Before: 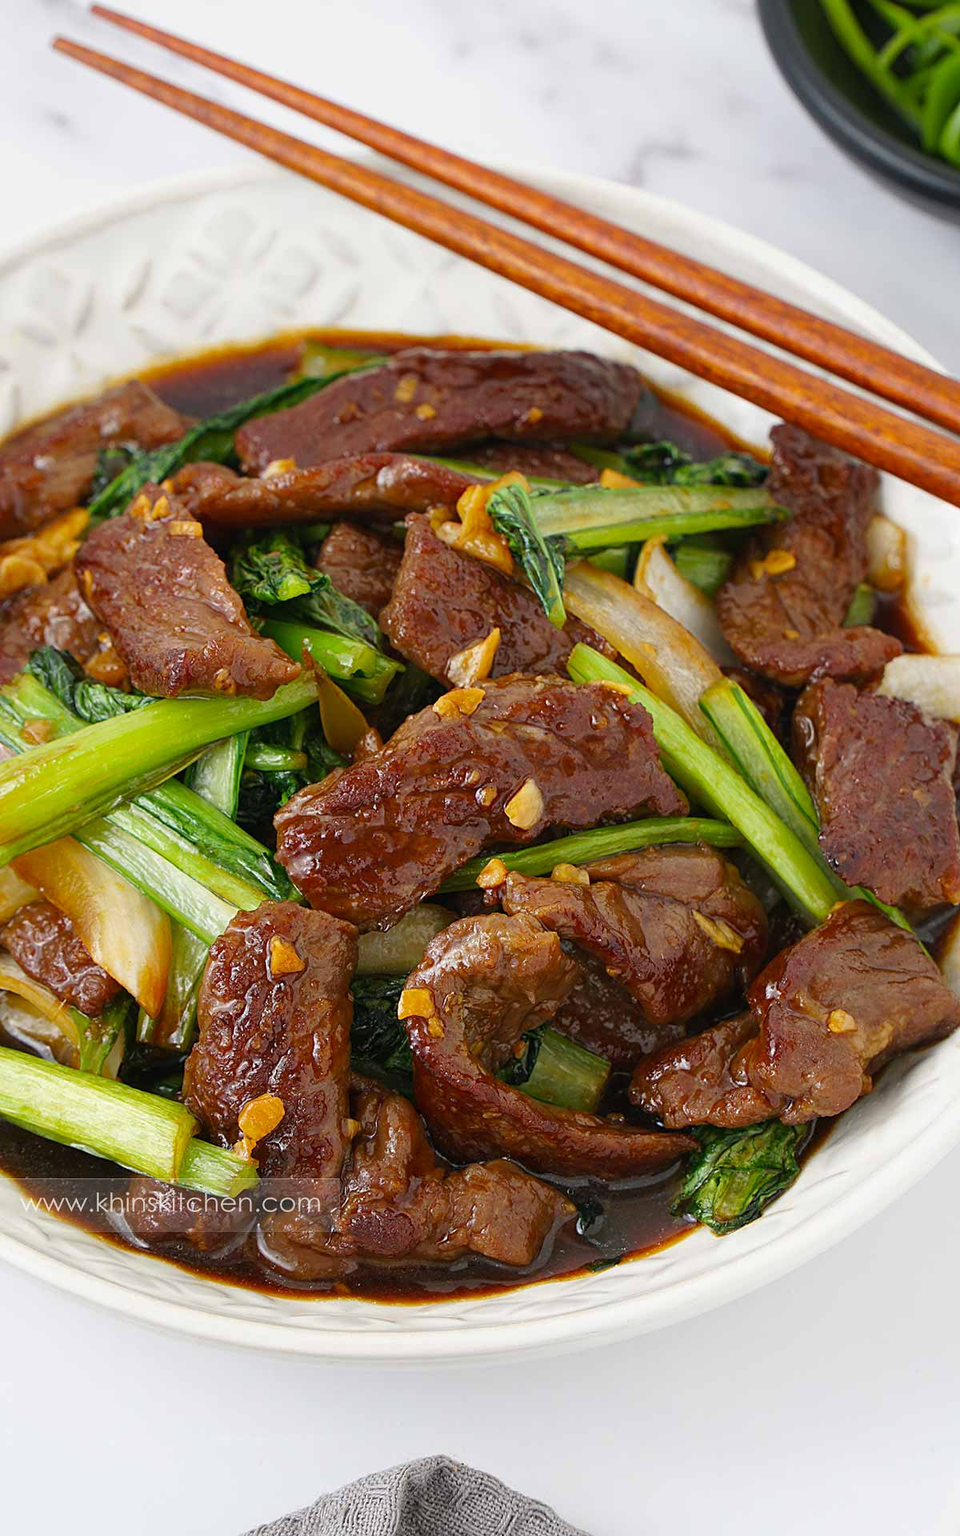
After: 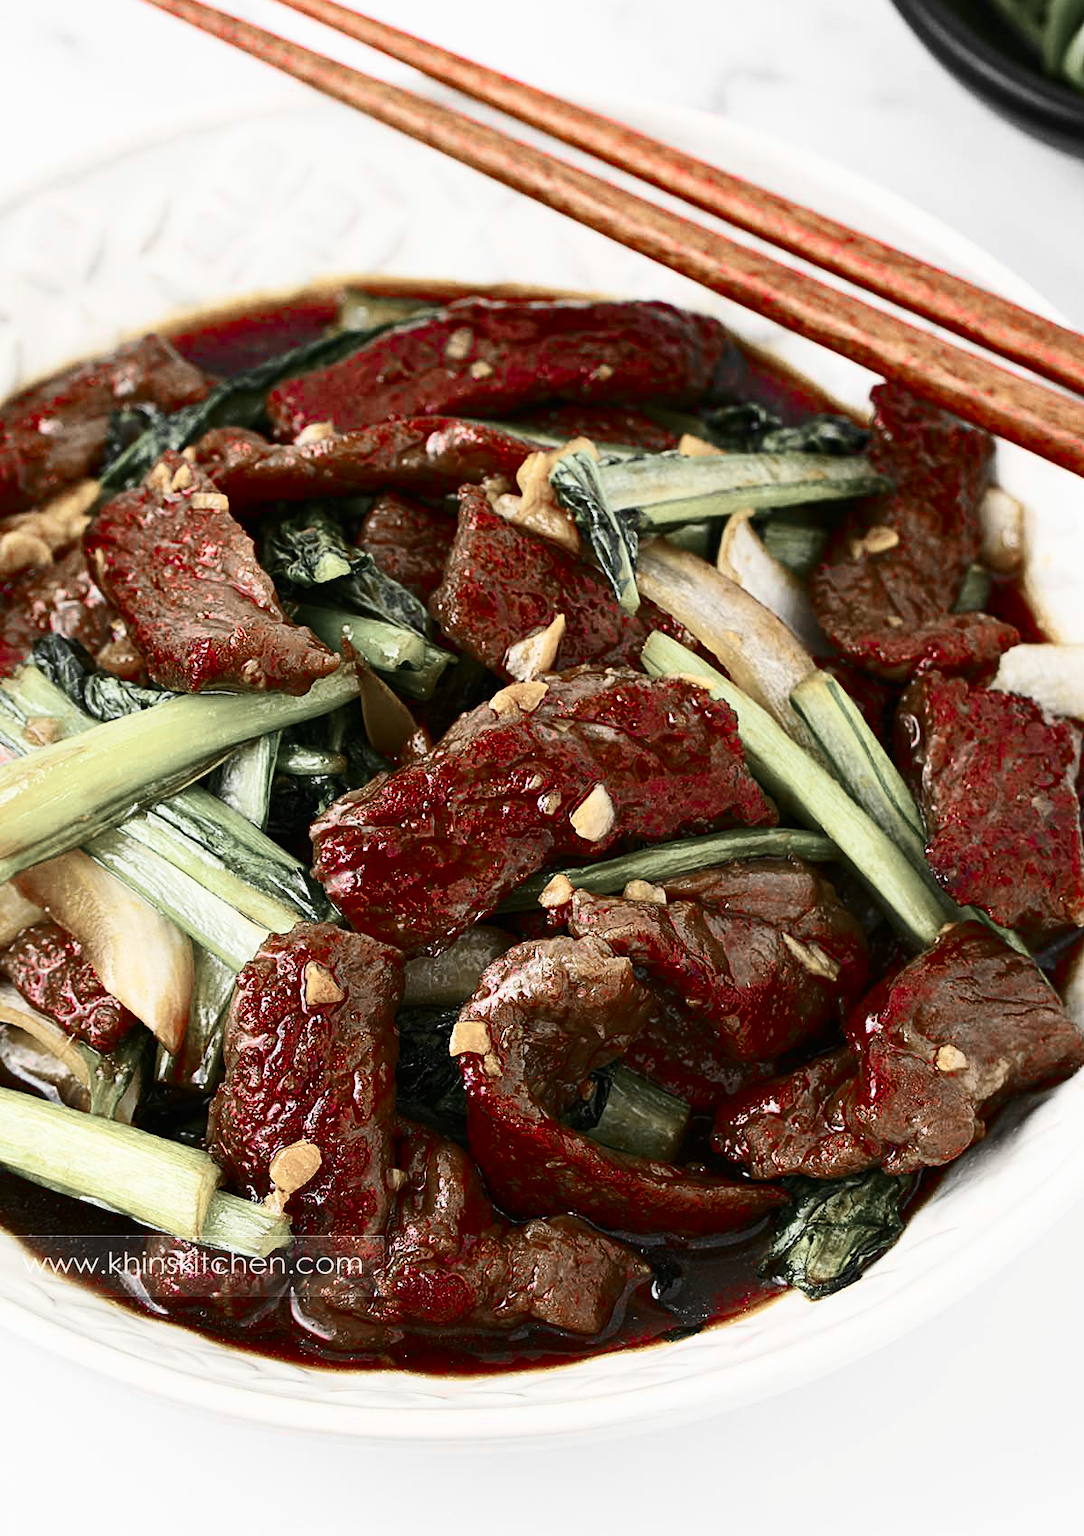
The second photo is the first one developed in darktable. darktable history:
crop and rotate: top 5.529%, bottom 5.937%
contrast brightness saturation: contrast 0.413, brightness 0.043, saturation 0.259
color zones: curves: ch1 [(0, 0.831) (0.08, 0.771) (0.157, 0.268) (0.241, 0.207) (0.562, -0.005) (0.714, -0.013) (0.876, 0.01) (1, 0.831)]
haze removal: strength 0.115, distance 0.254, compatibility mode true, adaptive false
